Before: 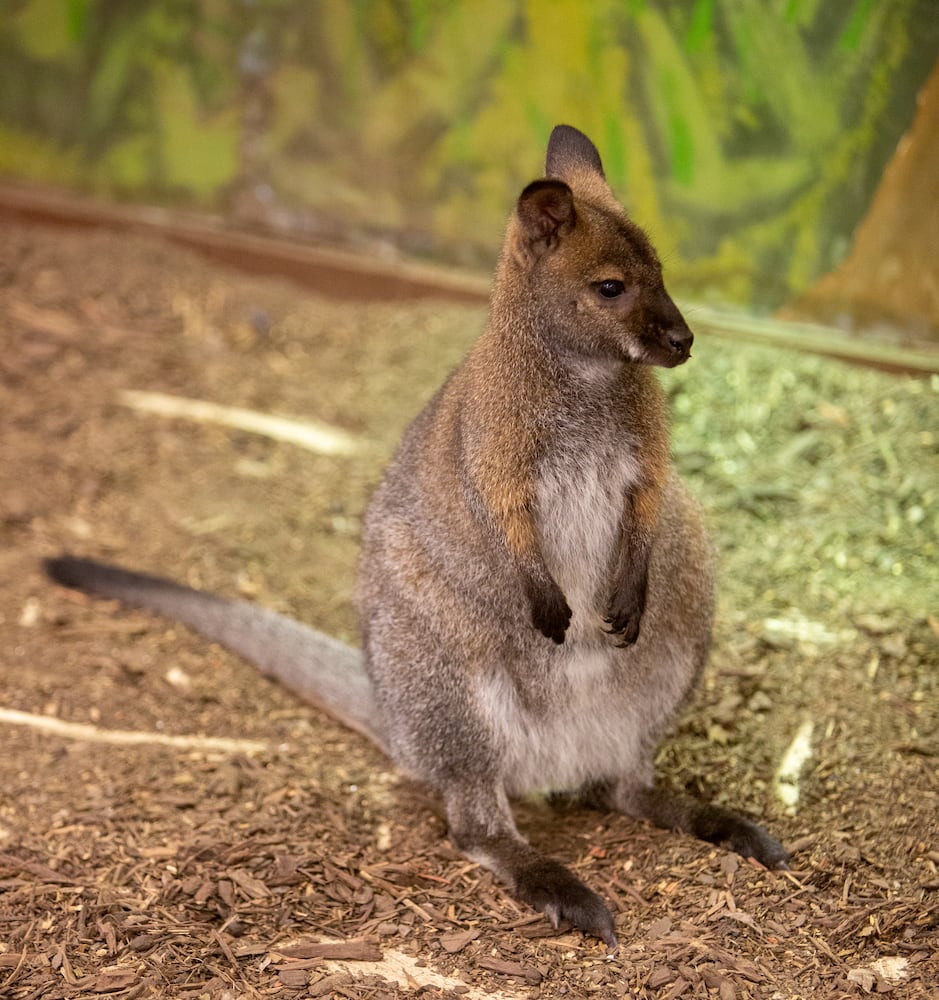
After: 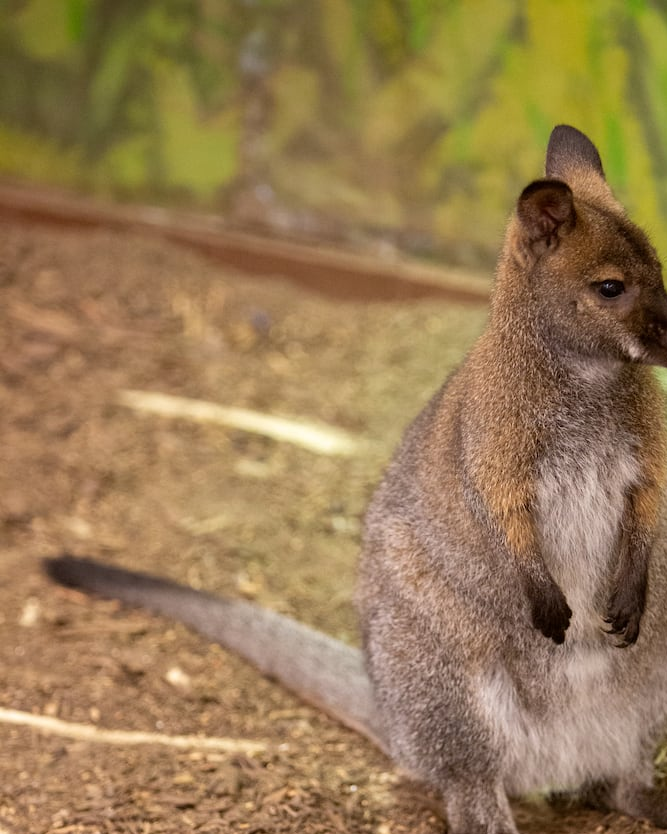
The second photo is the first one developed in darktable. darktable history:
crop: right 28.91%, bottom 16.509%
